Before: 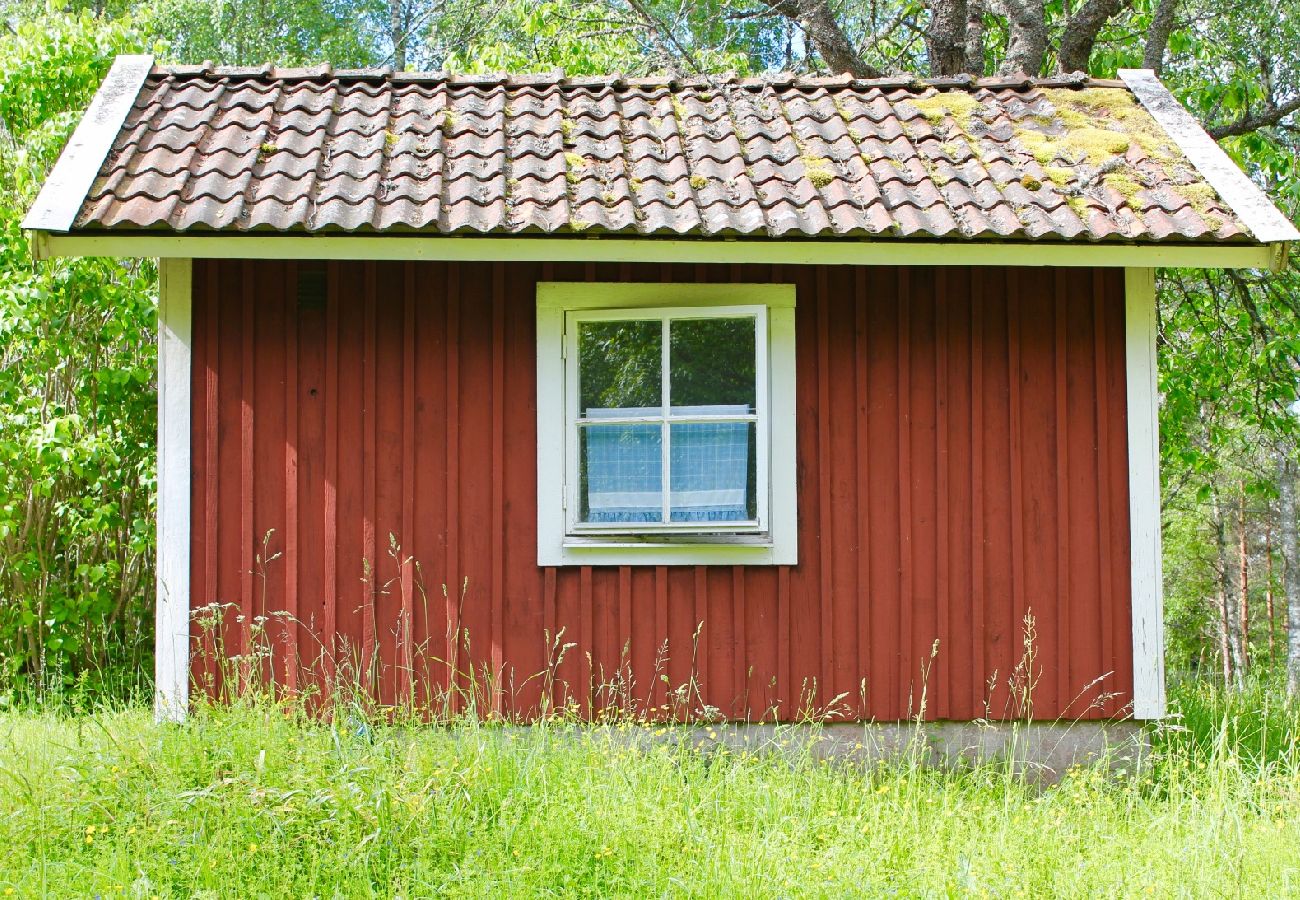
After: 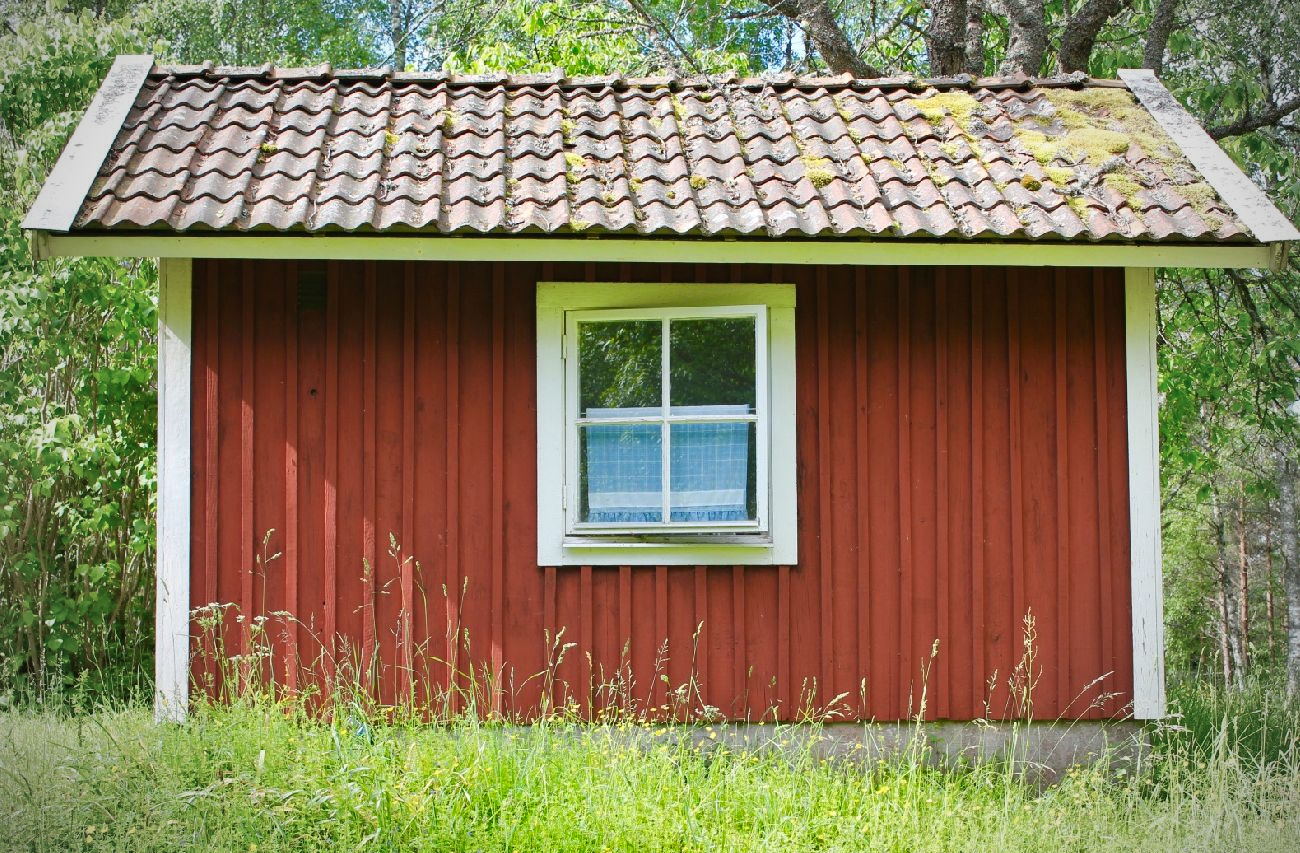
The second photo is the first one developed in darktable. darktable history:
crop and rotate: top 0.01%, bottom 5.194%
shadows and highlights: shadows 5.31, soften with gaussian
vignetting: fall-off start 67.25%, width/height ratio 1.018
